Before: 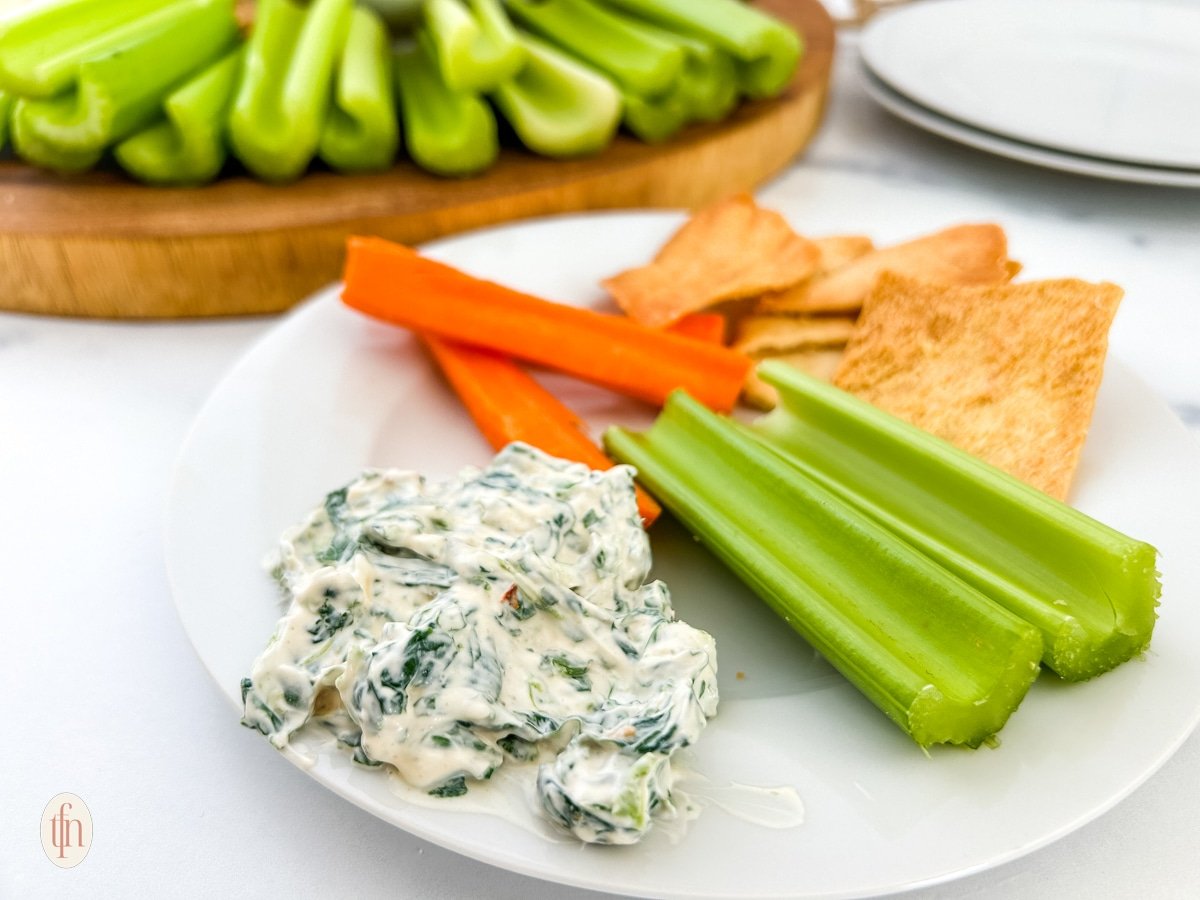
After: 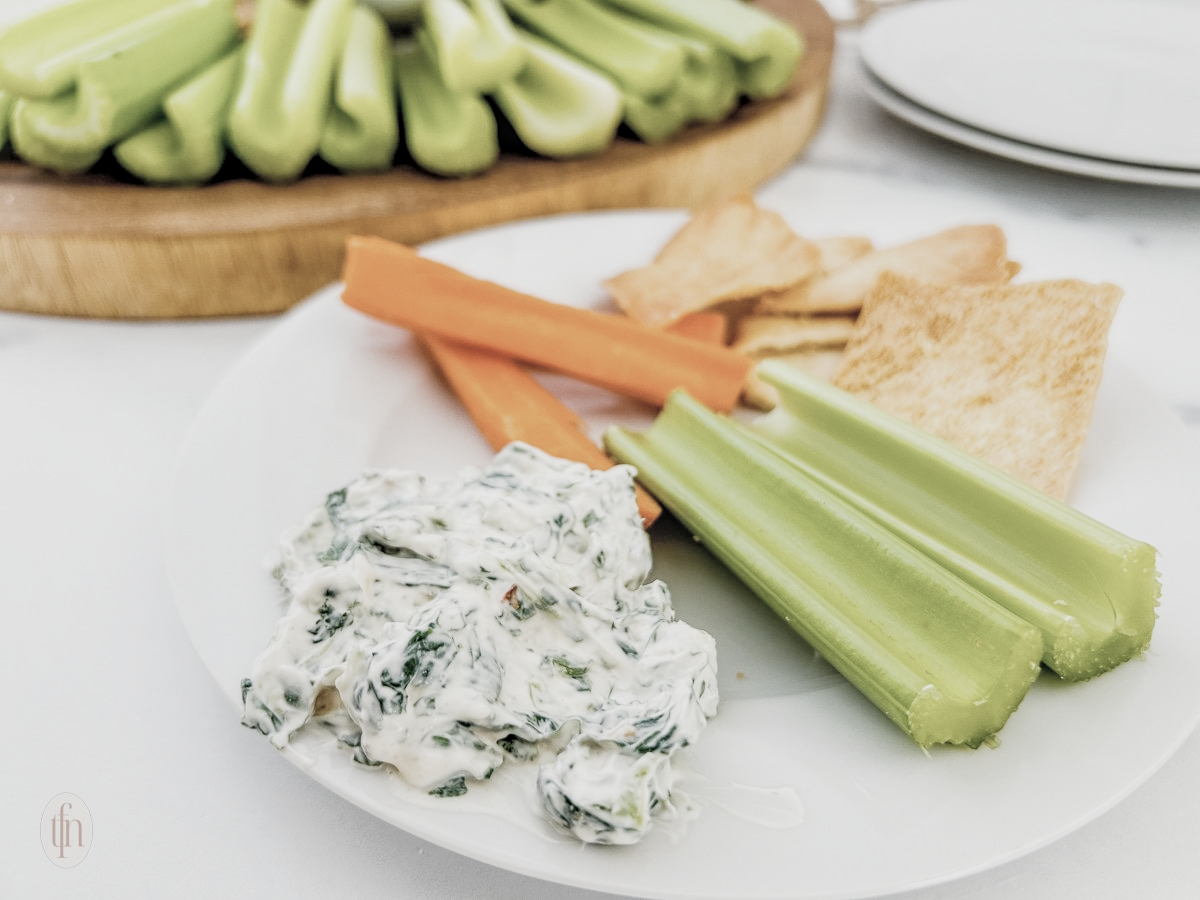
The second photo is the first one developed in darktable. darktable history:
filmic rgb: black relative exposure -7.65 EV, white relative exposure 4.56 EV, threshold 5.94 EV, hardness 3.61, contrast 1.061, preserve chrominance no, color science v4 (2020), contrast in shadows soft, enable highlight reconstruction true
contrast brightness saturation: brightness 0.186, saturation -0.493
local contrast: on, module defaults
